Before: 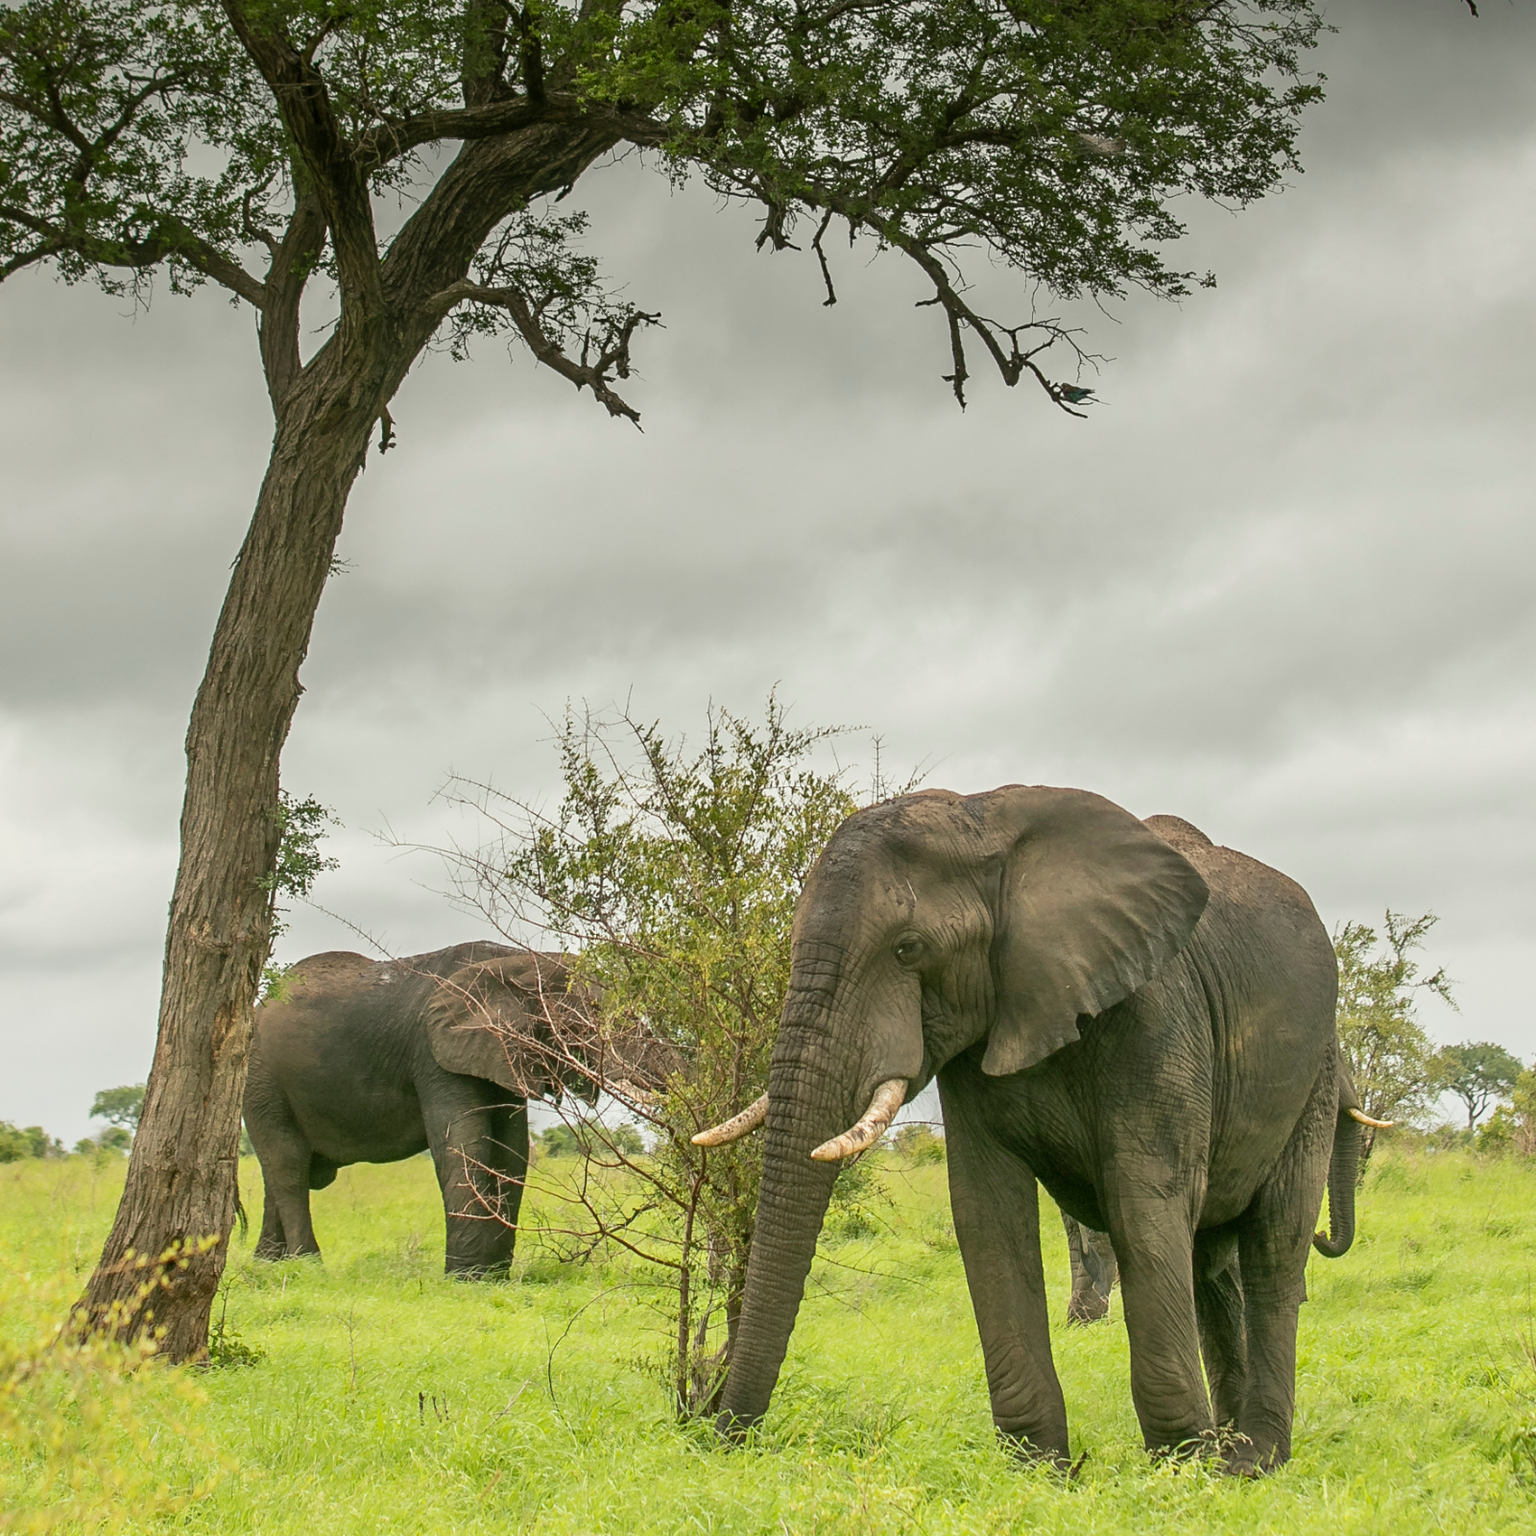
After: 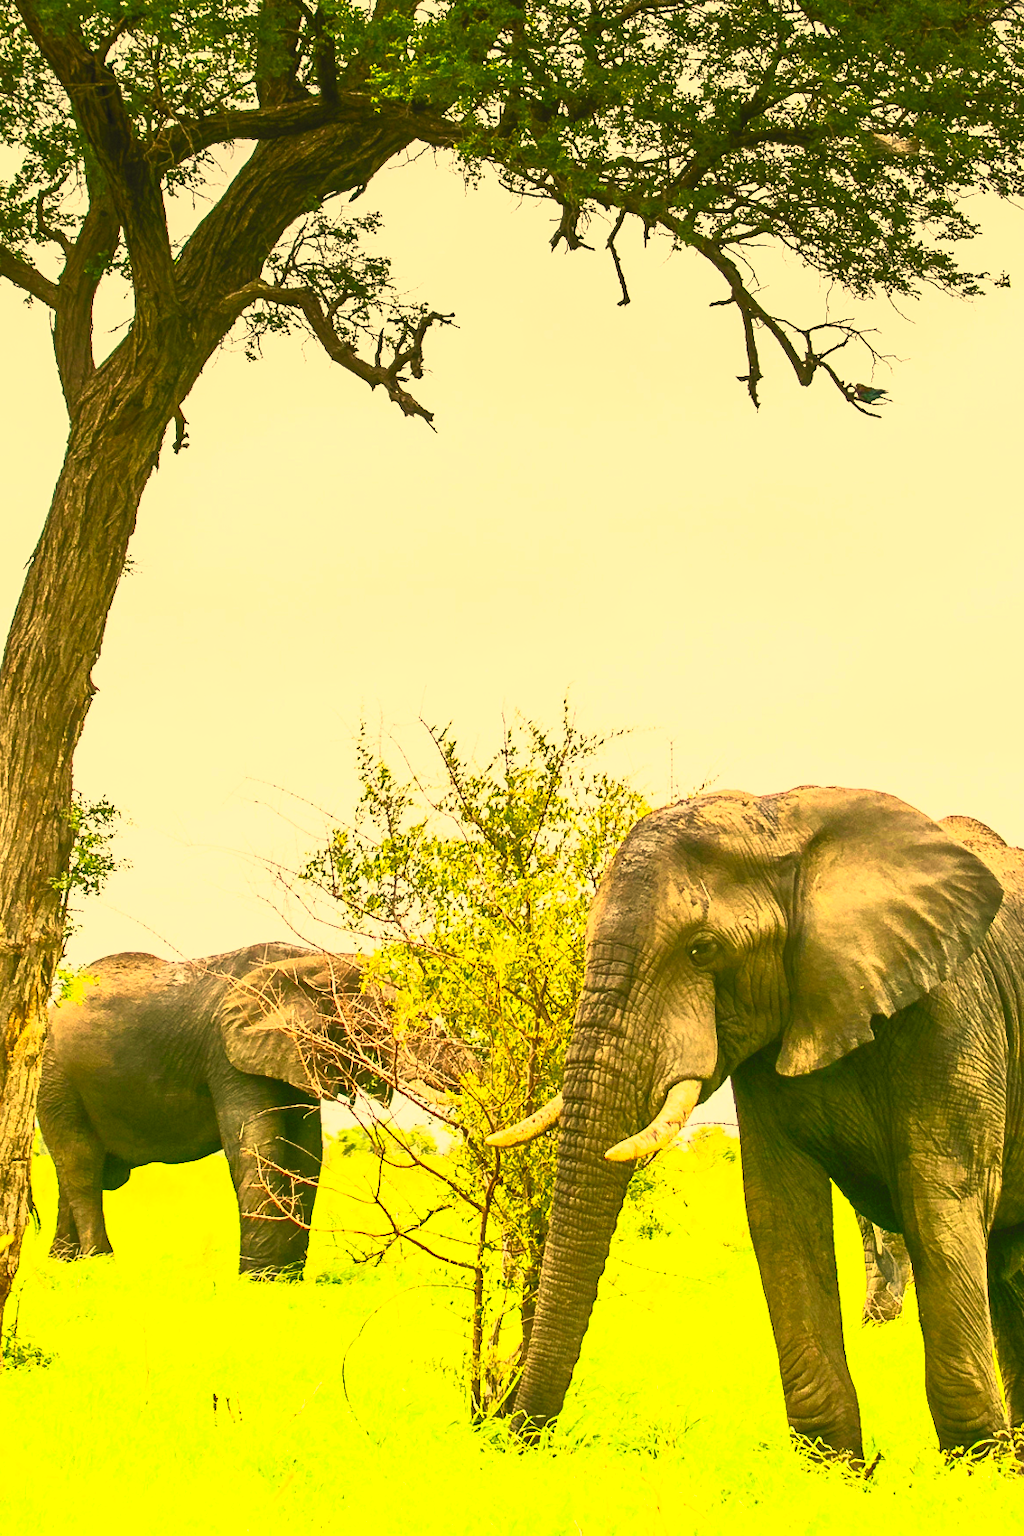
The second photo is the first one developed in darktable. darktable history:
crop and rotate: left 13.537%, right 19.796%
contrast brightness saturation: contrast 1, brightness 1, saturation 1
color correction: highlights a* 15, highlights b* 31.55
white balance: emerald 1
